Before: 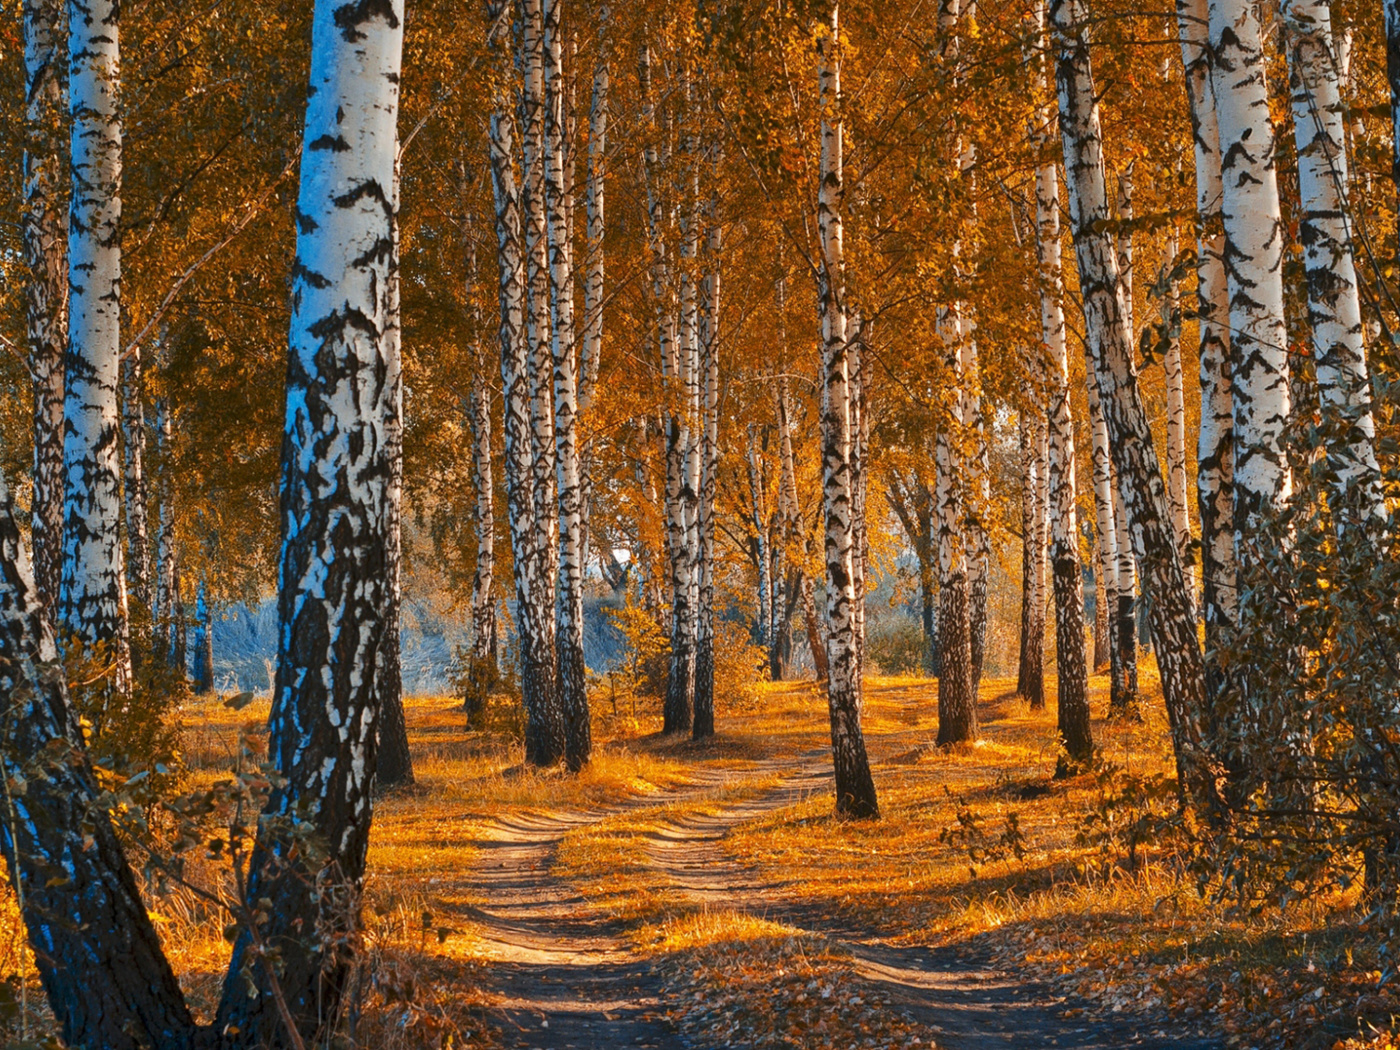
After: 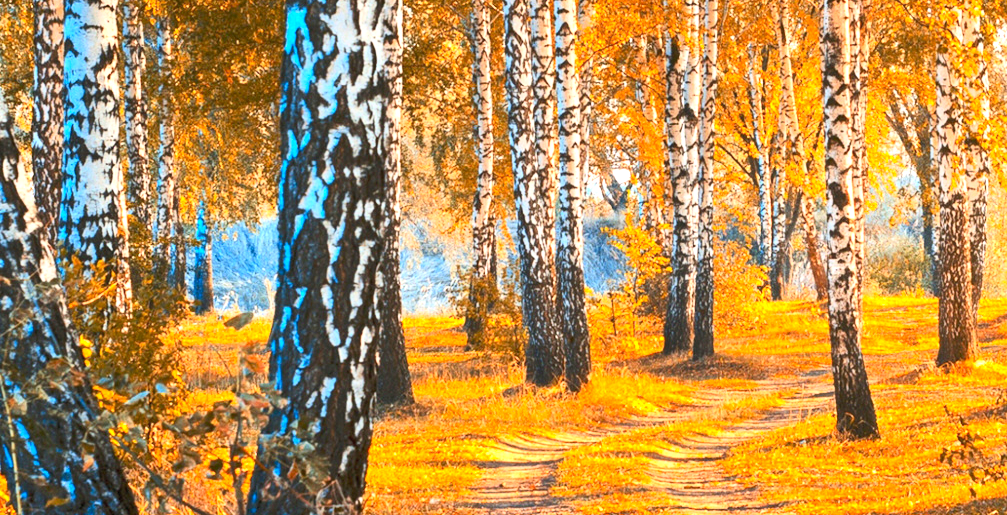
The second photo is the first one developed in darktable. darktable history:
crop: top 36.249%, right 28.068%, bottom 14.665%
exposure: black level correction 0, exposure 1.193 EV, compensate highlight preservation false
contrast brightness saturation: contrast 0.201, brightness 0.16, saturation 0.228
